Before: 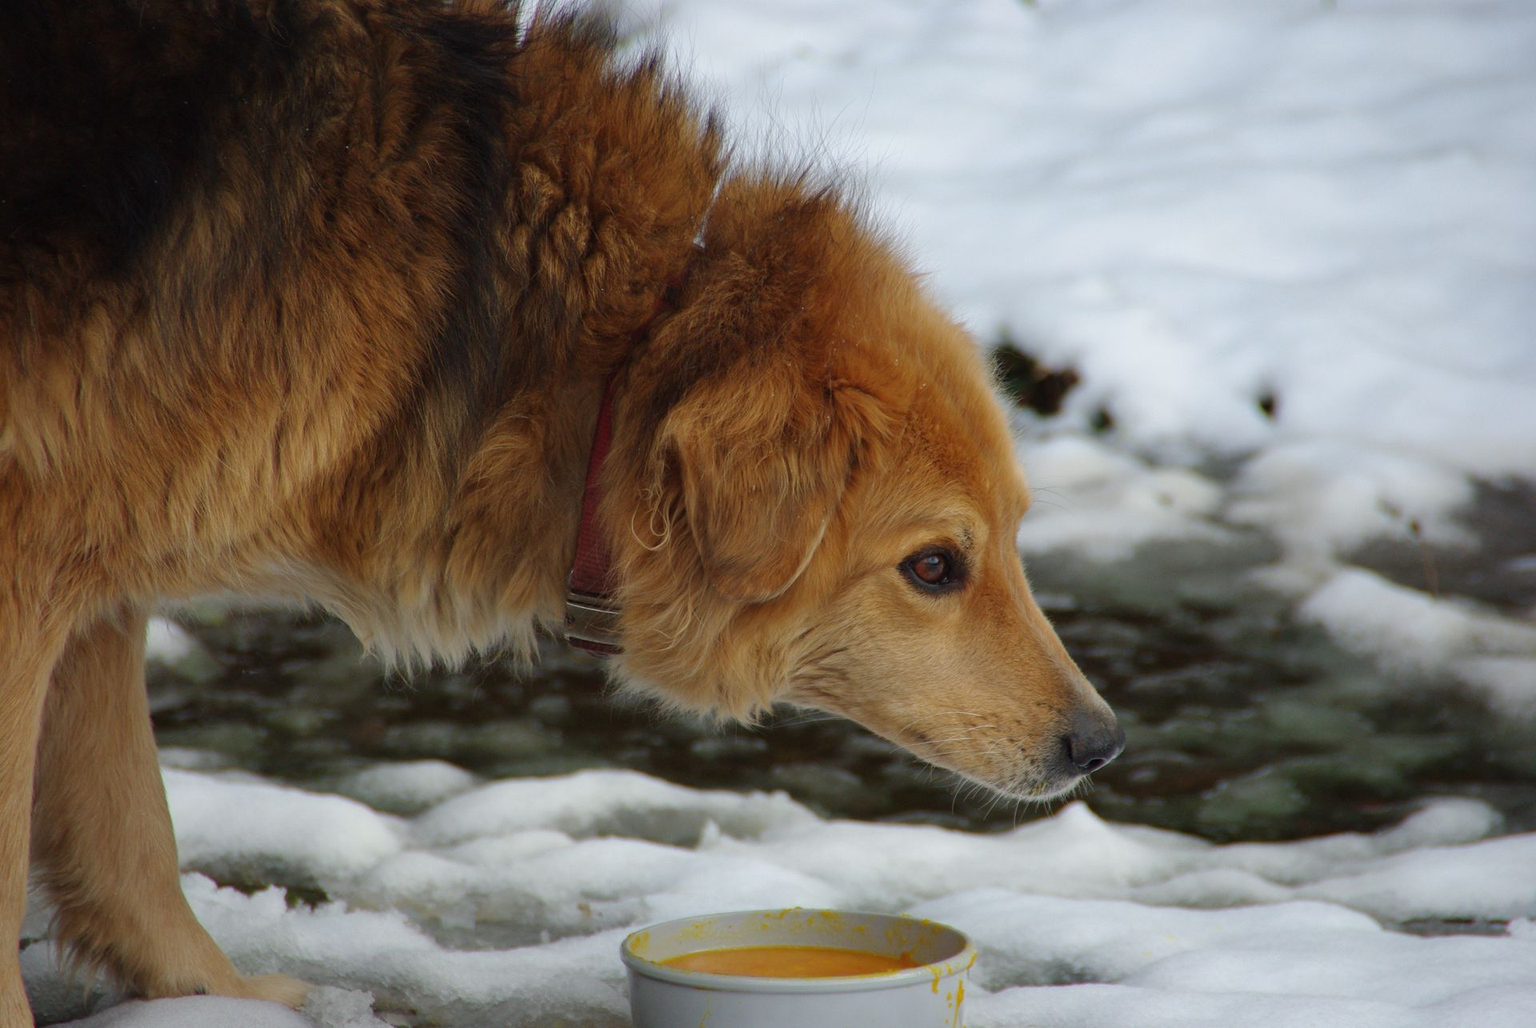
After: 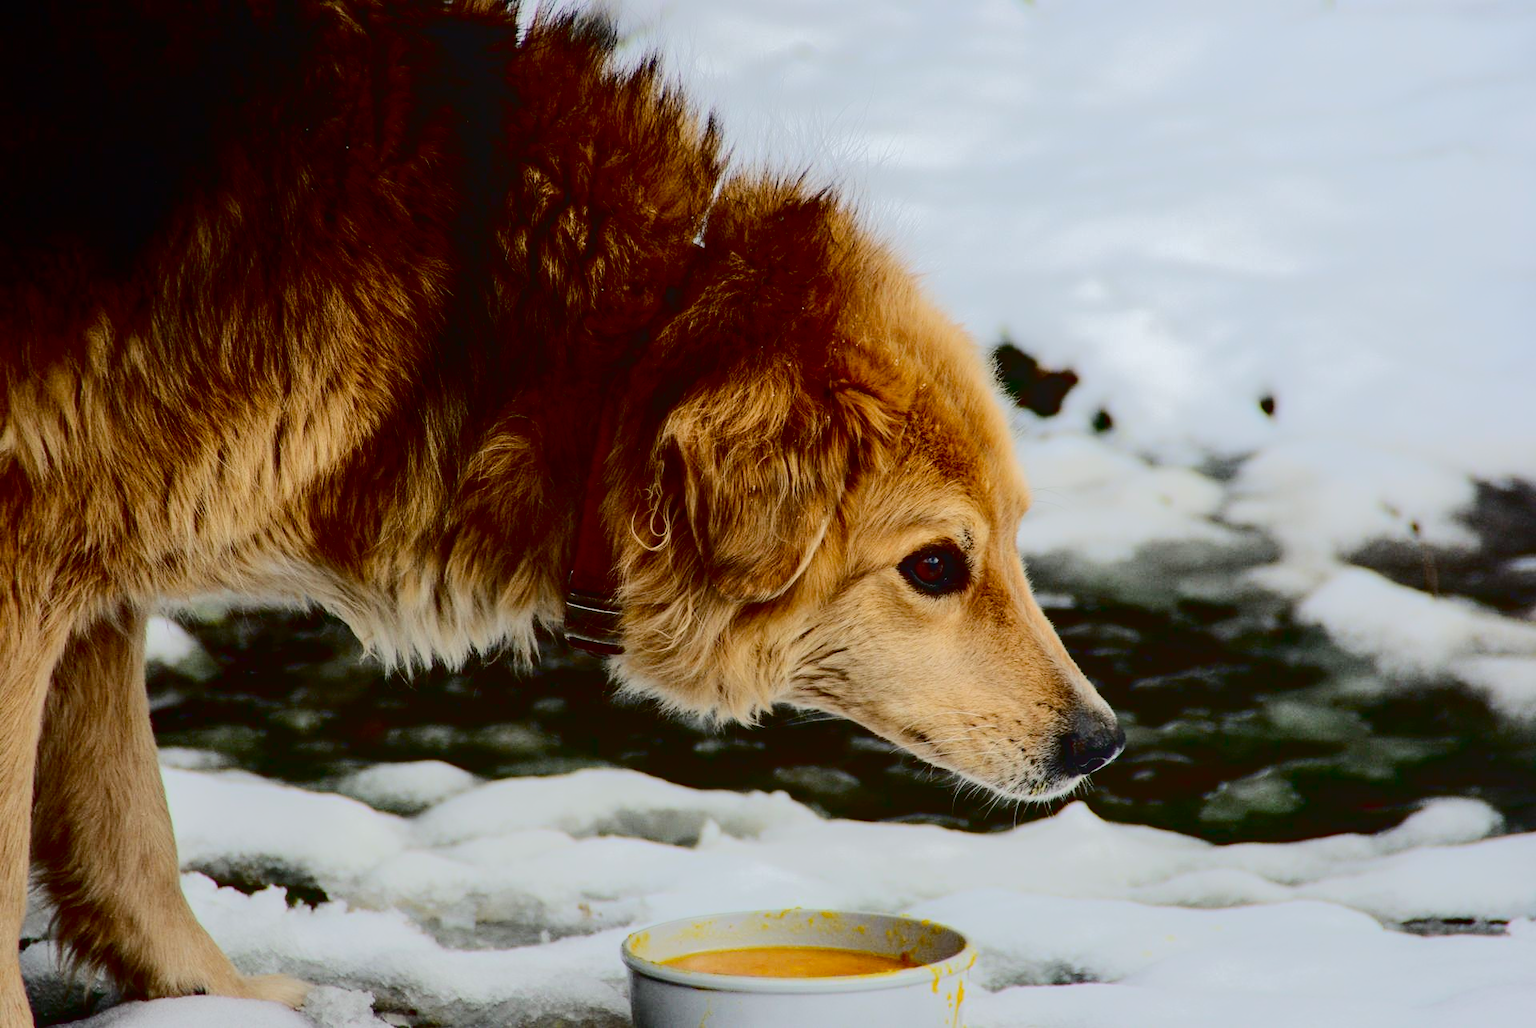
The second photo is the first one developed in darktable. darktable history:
local contrast: detail 109%
tone curve: curves: ch0 [(0, 0) (0.003, 0.001) (0.011, 0.005) (0.025, 0.009) (0.044, 0.014) (0.069, 0.019) (0.1, 0.028) (0.136, 0.039) (0.177, 0.073) (0.224, 0.134) (0.277, 0.218) (0.335, 0.343) (0.399, 0.488) (0.468, 0.608) (0.543, 0.699) (0.623, 0.773) (0.709, 0.819) (0.801, 0.852) (0.898, 0.874) (1, 1)], color space Lab, independent channels, preserve colors none
exposure: black level correction 0.025, exposure 0.181 EV, compensate exposure bias true, compensate highlight preservation false
